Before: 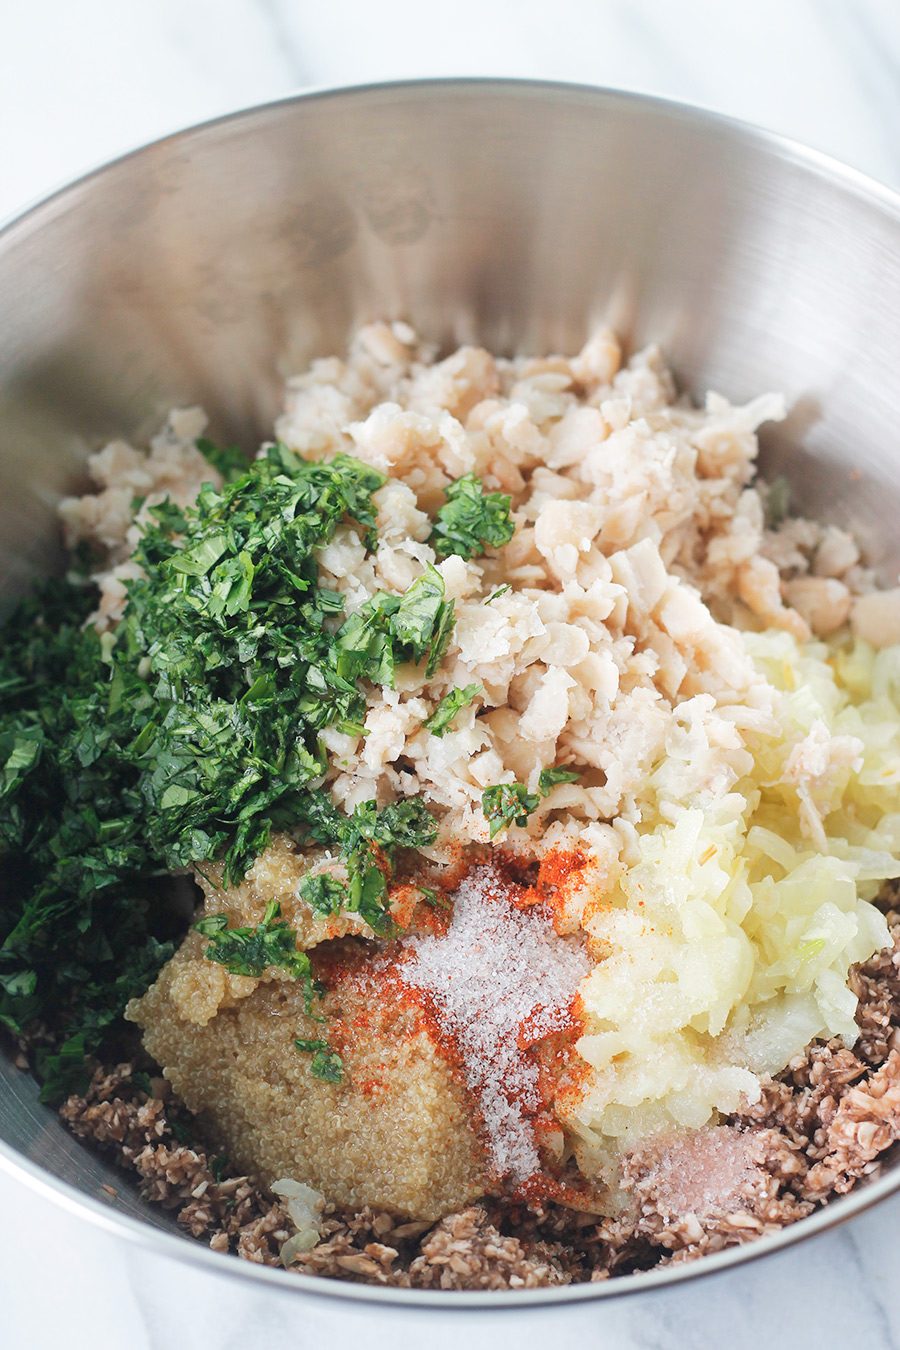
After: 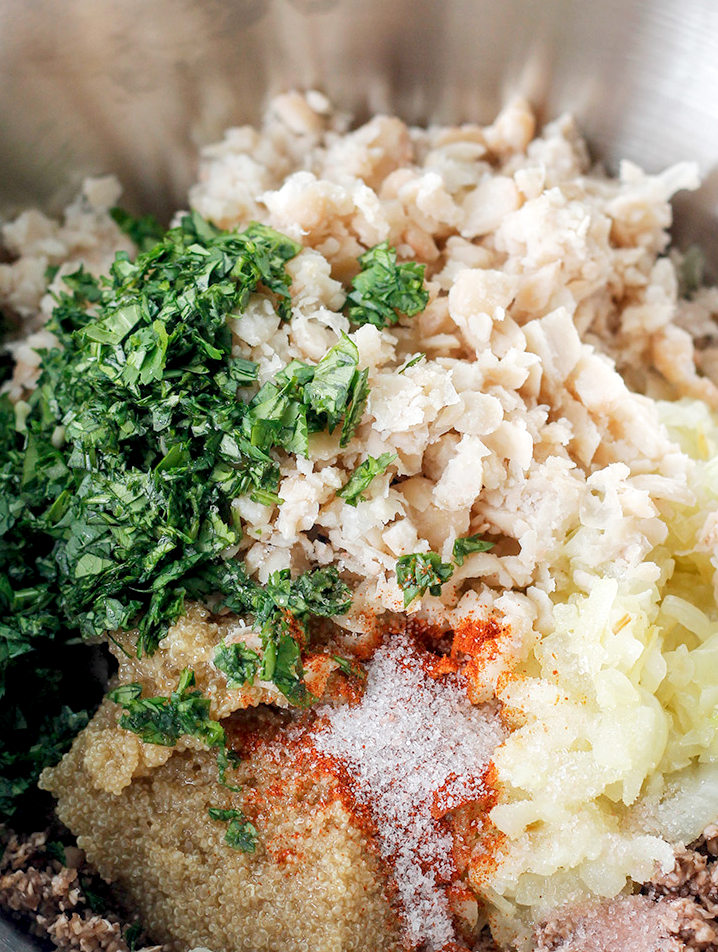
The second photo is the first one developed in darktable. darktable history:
exposure: black level correction 0.013, compensate exposure bias true, compensate highlight preservation false
local contrast: on, module defaults
crop: left 9.651%, top 17.175%, right 10.552%, bottom 12.306%
